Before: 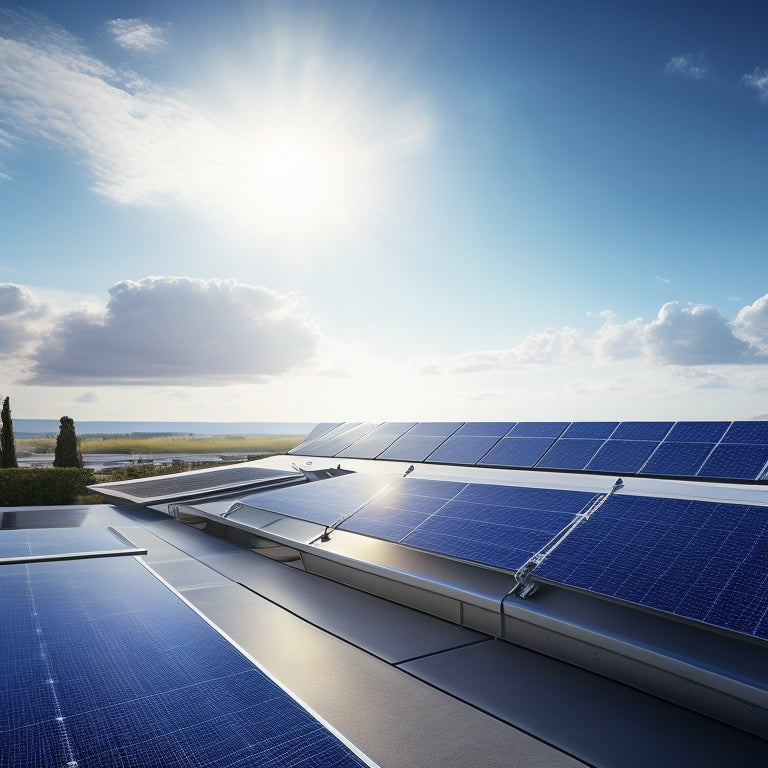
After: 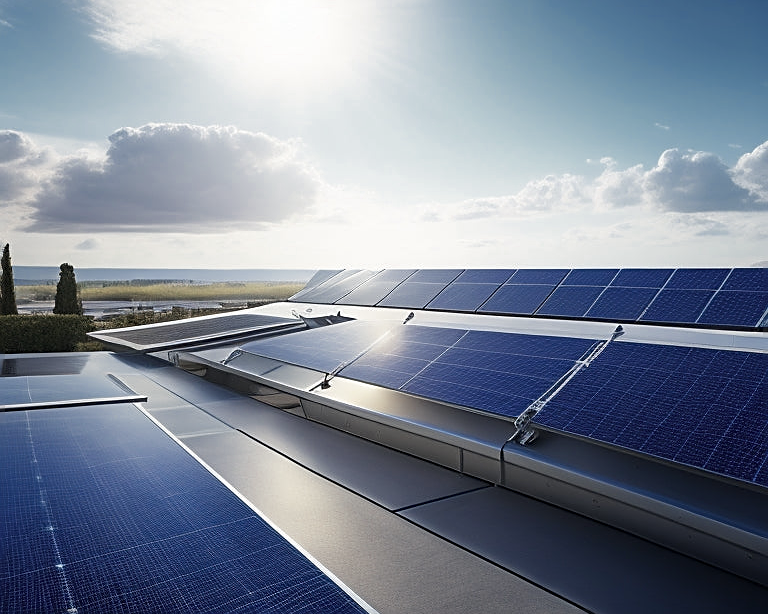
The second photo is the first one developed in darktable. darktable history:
sharpen: on, module defaults
crop and rotate: top 20.041%
color zones: curves: ch0 [(0, 0.5) (0.125, 0.4) (0.25, 0.5) (0.375, 0.4) (0.5, 0.4) (0.625, 0.35) (0.75, 0.35) (0.875, 0.5)]; ch1 [(0, 0.35) (0.125, 0.45) (0.25, 0.35) (0.375, 0.35) (0.5, 0.35) (0.625, 0.35) (0.75, 0.45) (0.875, 0.35)]; ch2 [(0, 0.6) (0.125, 0.5) (0.25, 0.5) (0.375, 0.6) (0.5, 0.6) (0.625, 0.5) (0.75, 0.5) (0.875, 0.5)]
